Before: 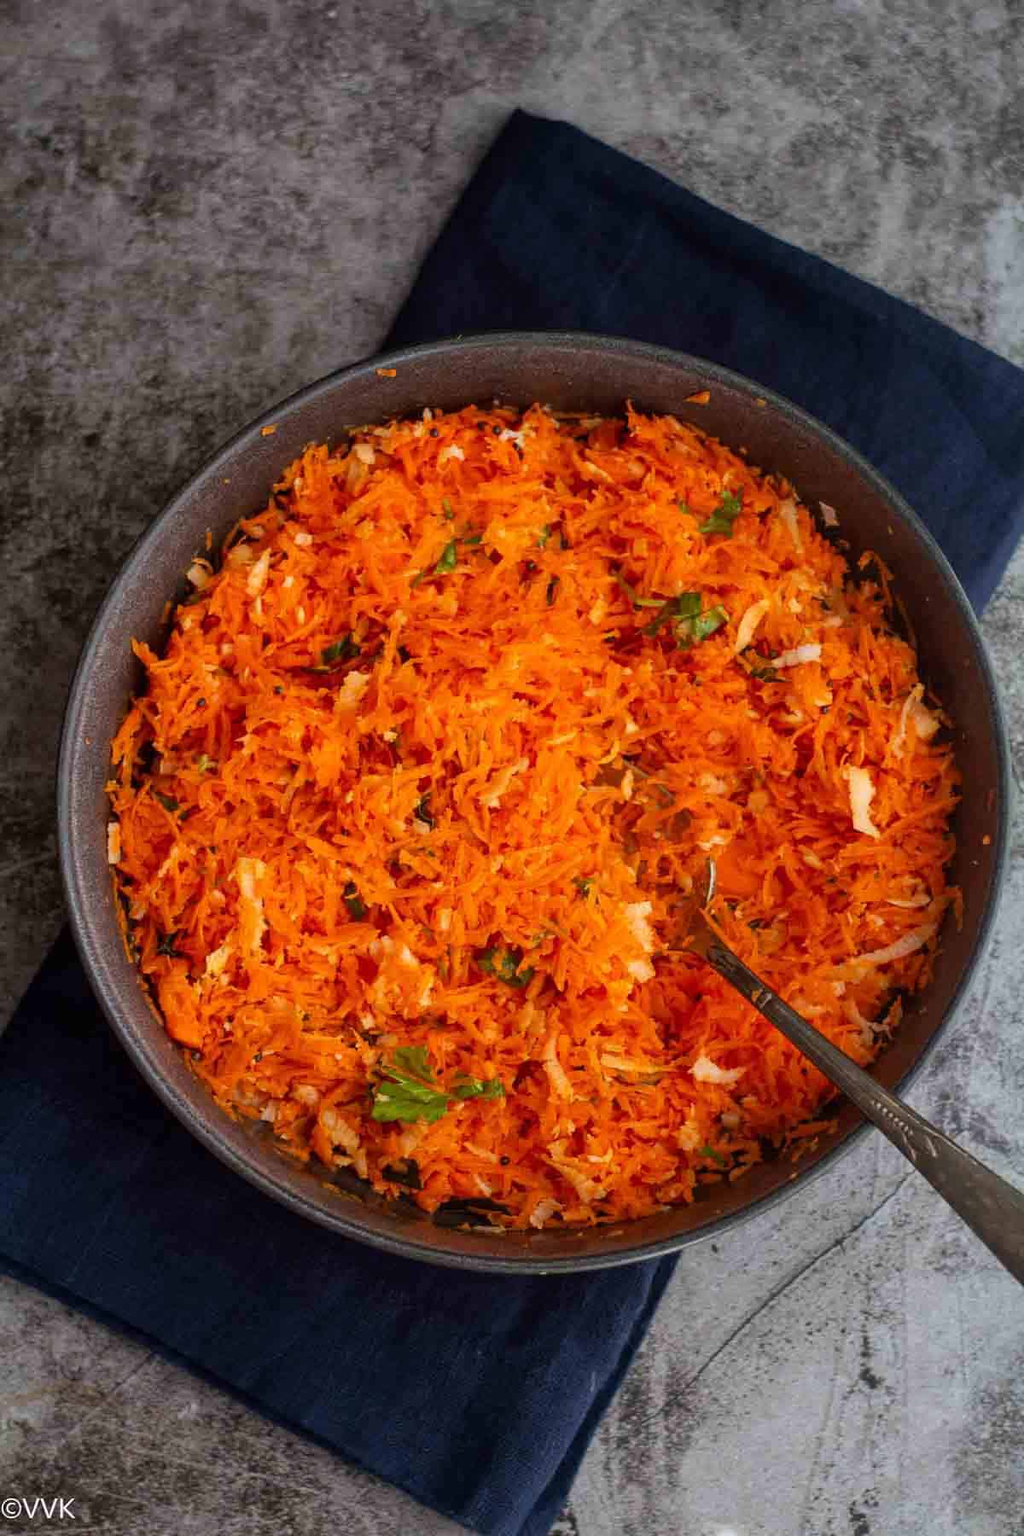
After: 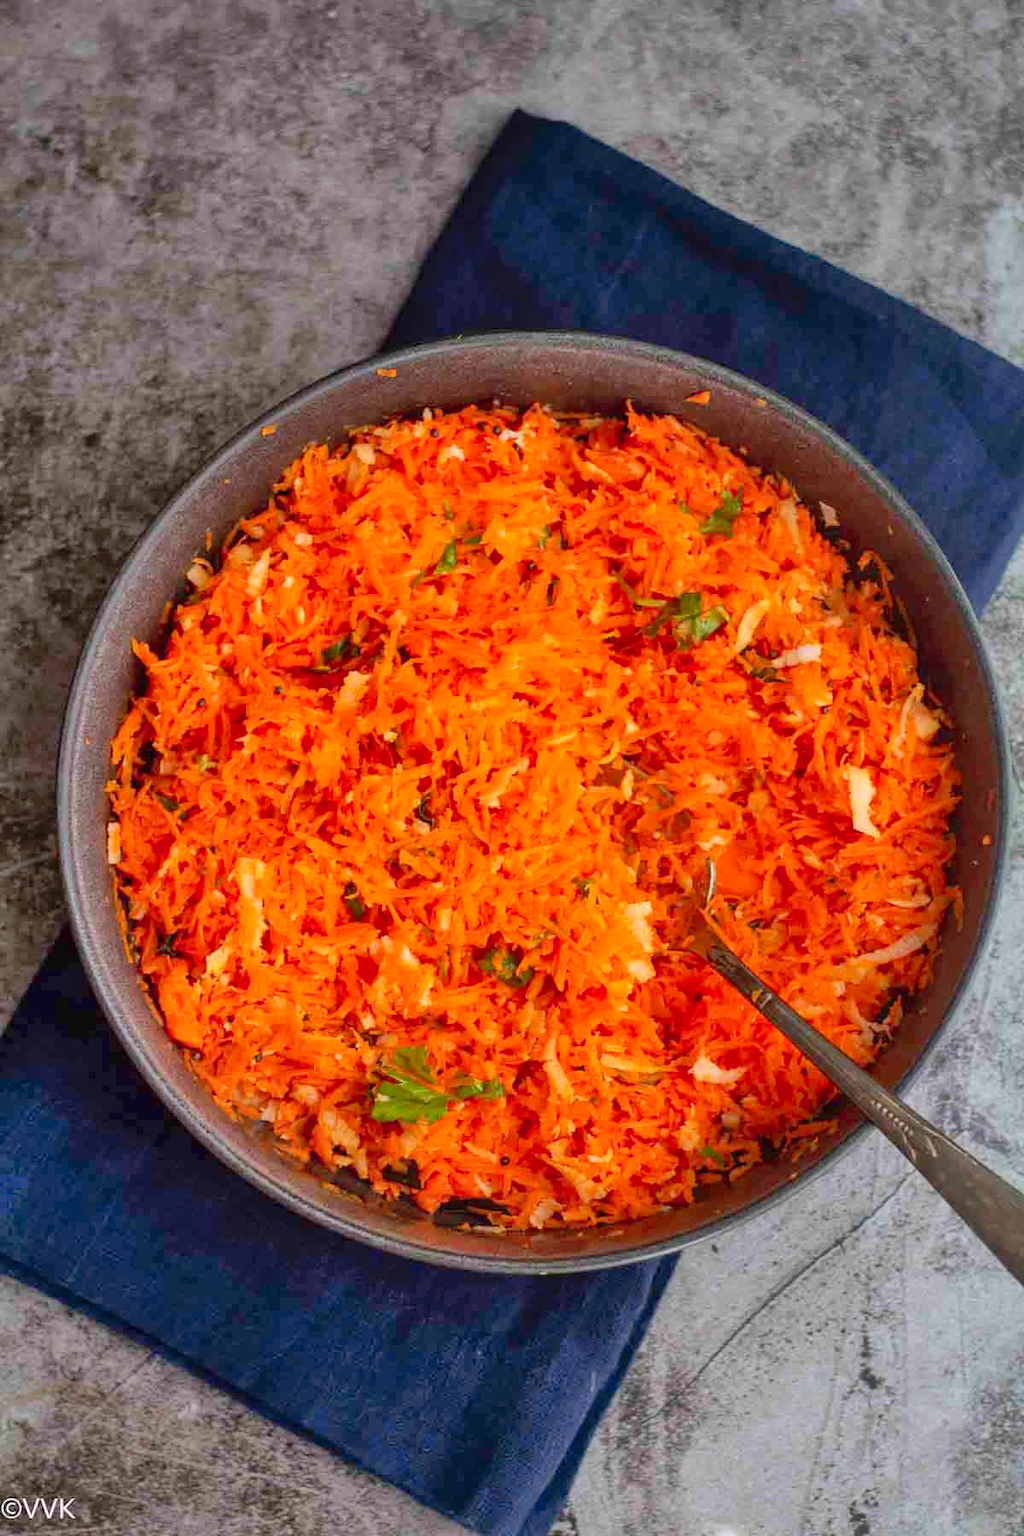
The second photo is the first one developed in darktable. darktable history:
shadows and highlights: shadows 58.35, soften with gaussian
levels: levels [0, 0.445, 1]
